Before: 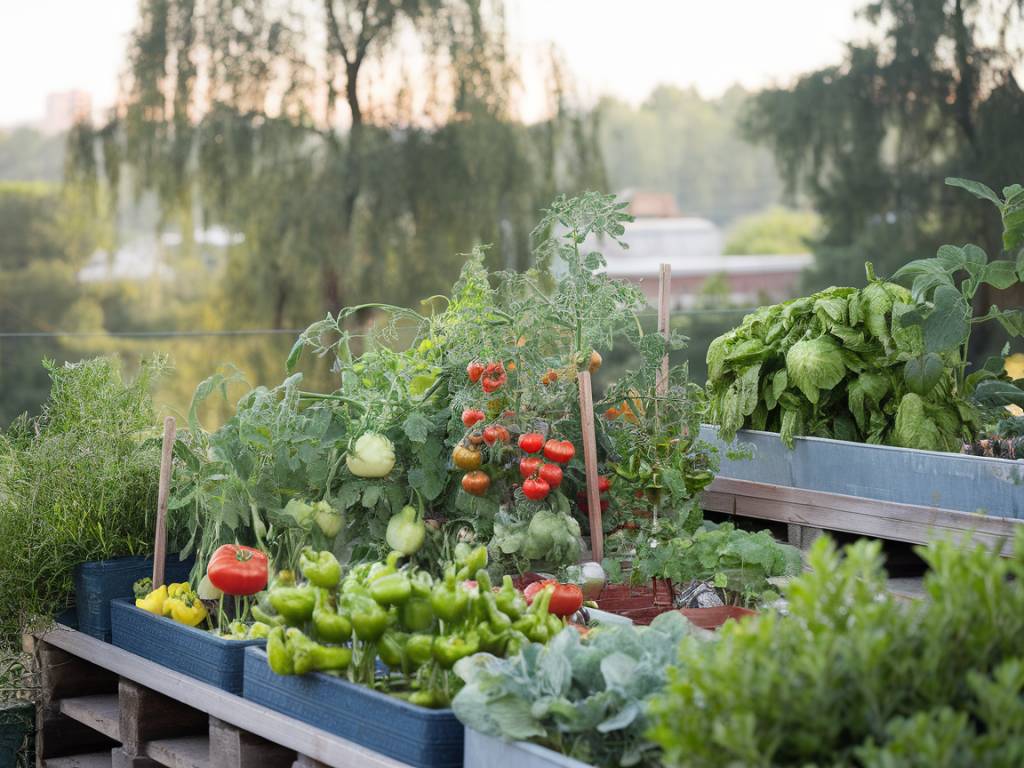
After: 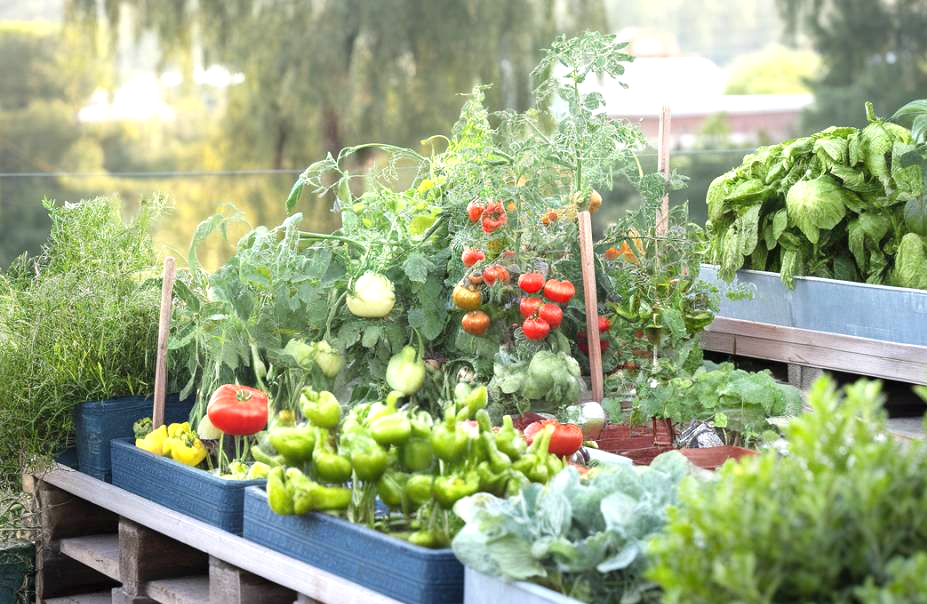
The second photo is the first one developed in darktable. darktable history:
crop: top 20.916%, right 9.437%, bottom 0.316%
exposure: black level correction 0, exposure 0.953 EV, compensate exposure bias true, compensate highlight preservation false
